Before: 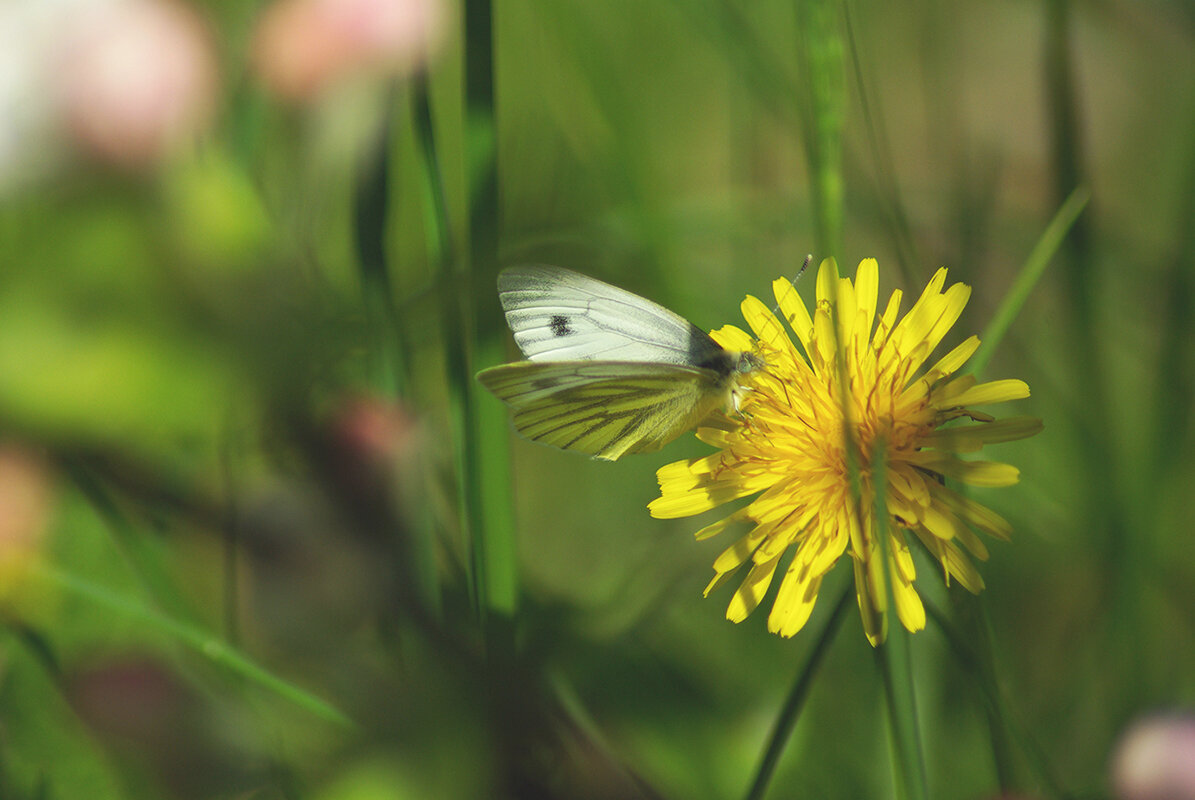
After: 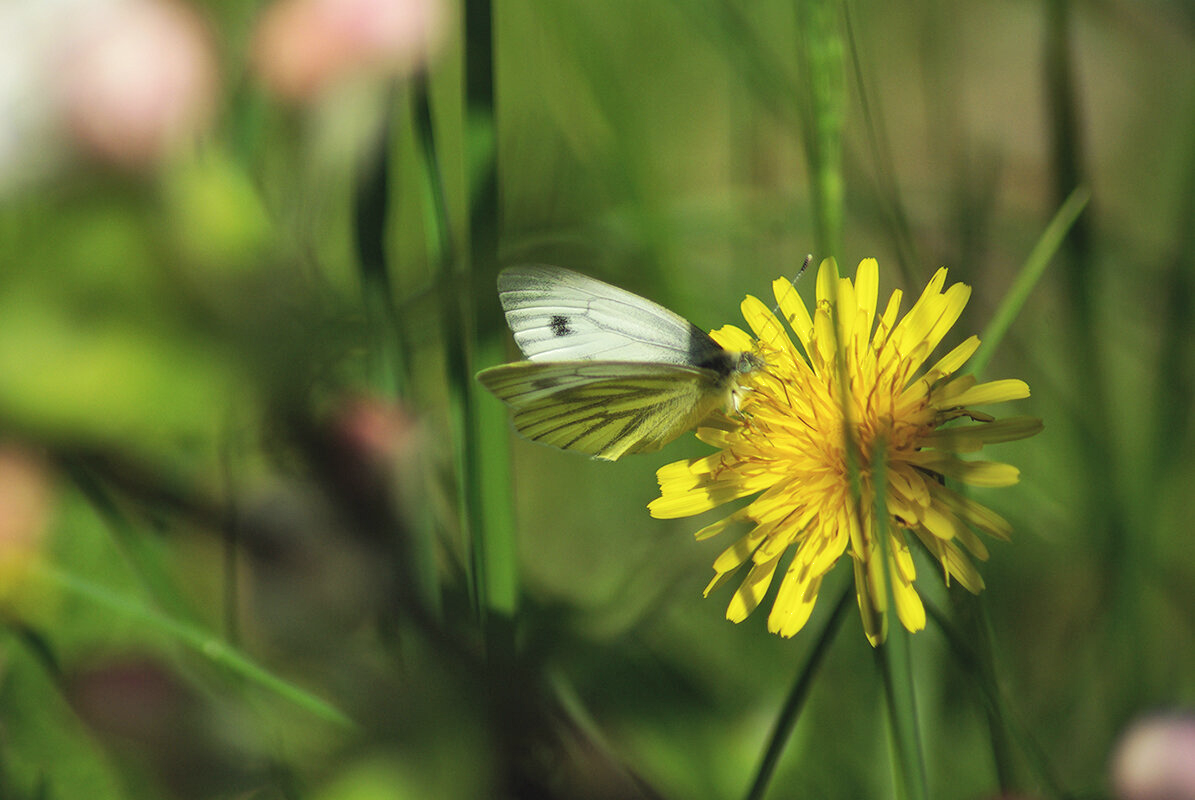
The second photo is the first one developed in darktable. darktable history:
filmic rgb: middle gray luminance 18.26%, black relative exposure -11.41 EV, white relative exposure 2.58 EV, threshold 6 EV, target black luminance 0%, hardness 8.44, latitude 98.7%, contrast 1.084, shadows ↔ highlights balance 0.482%, iterations of high-quality reconstruction 0, enable highlight reconstruction true
local contrast: mode bilateral grid, contrast 20, coarseness 50, detail 120%, midtone range 0.2
